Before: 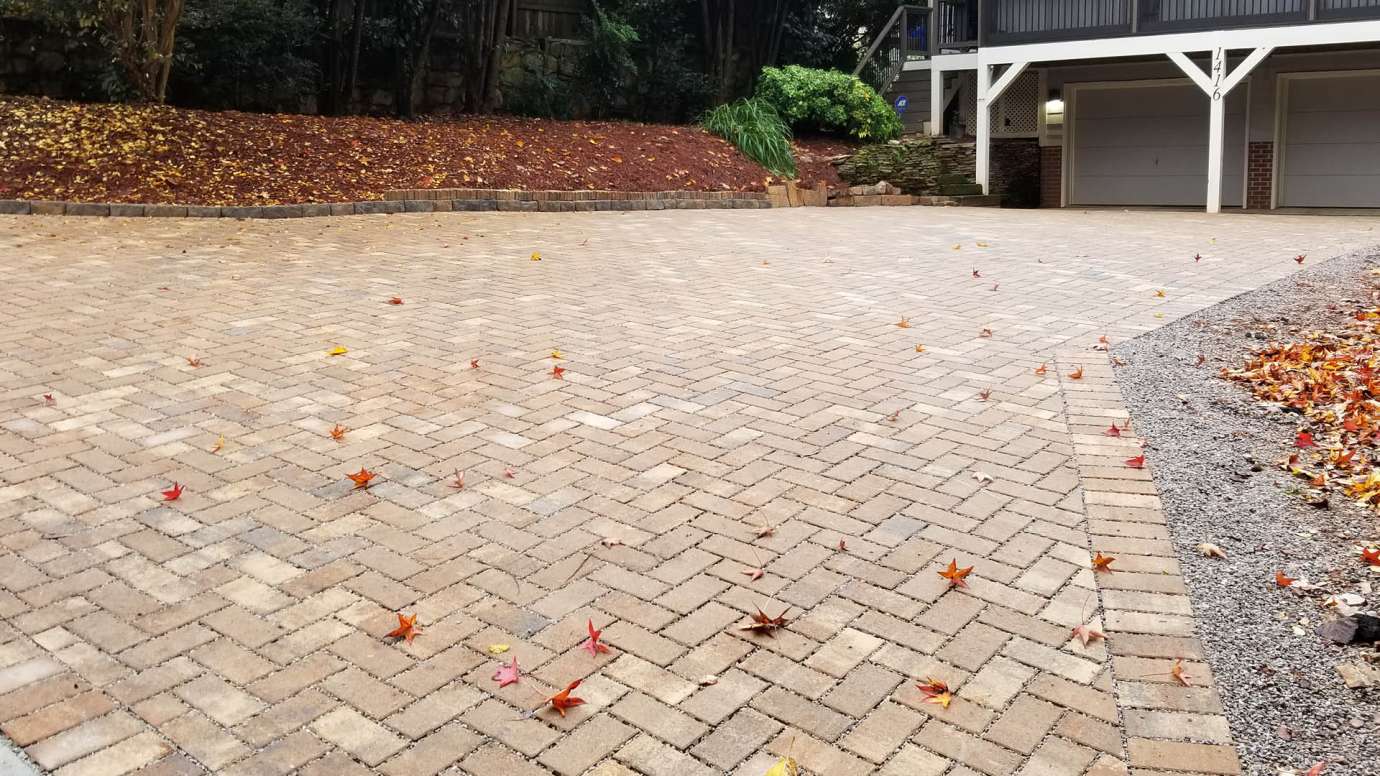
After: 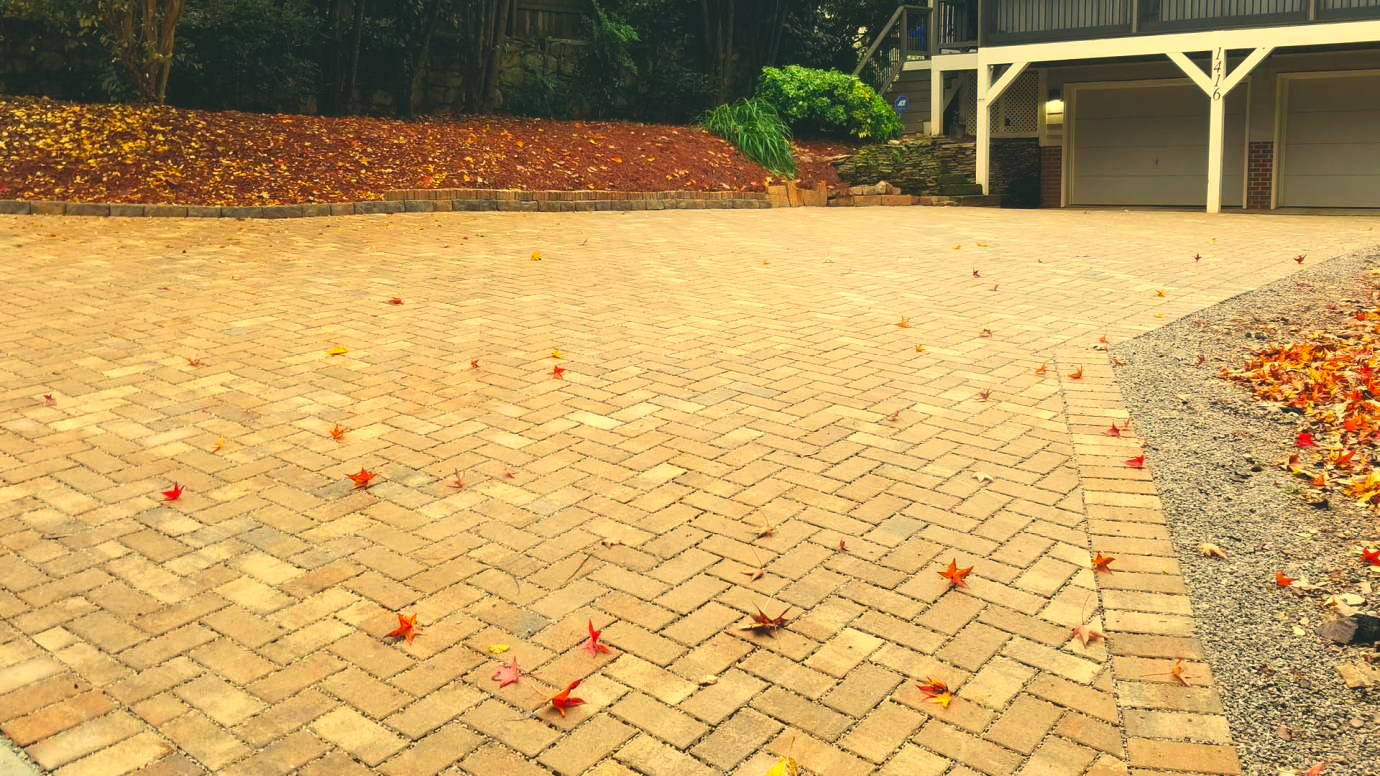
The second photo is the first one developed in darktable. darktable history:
white balance: red 1.138, green 0.996, blue 0.812
exposure: black level correction -0.015, compensate highlight preservation false
color correction: highlights a* -7.33, highlights b* 1.26, shadows a* -3.55, saturation 1.4
